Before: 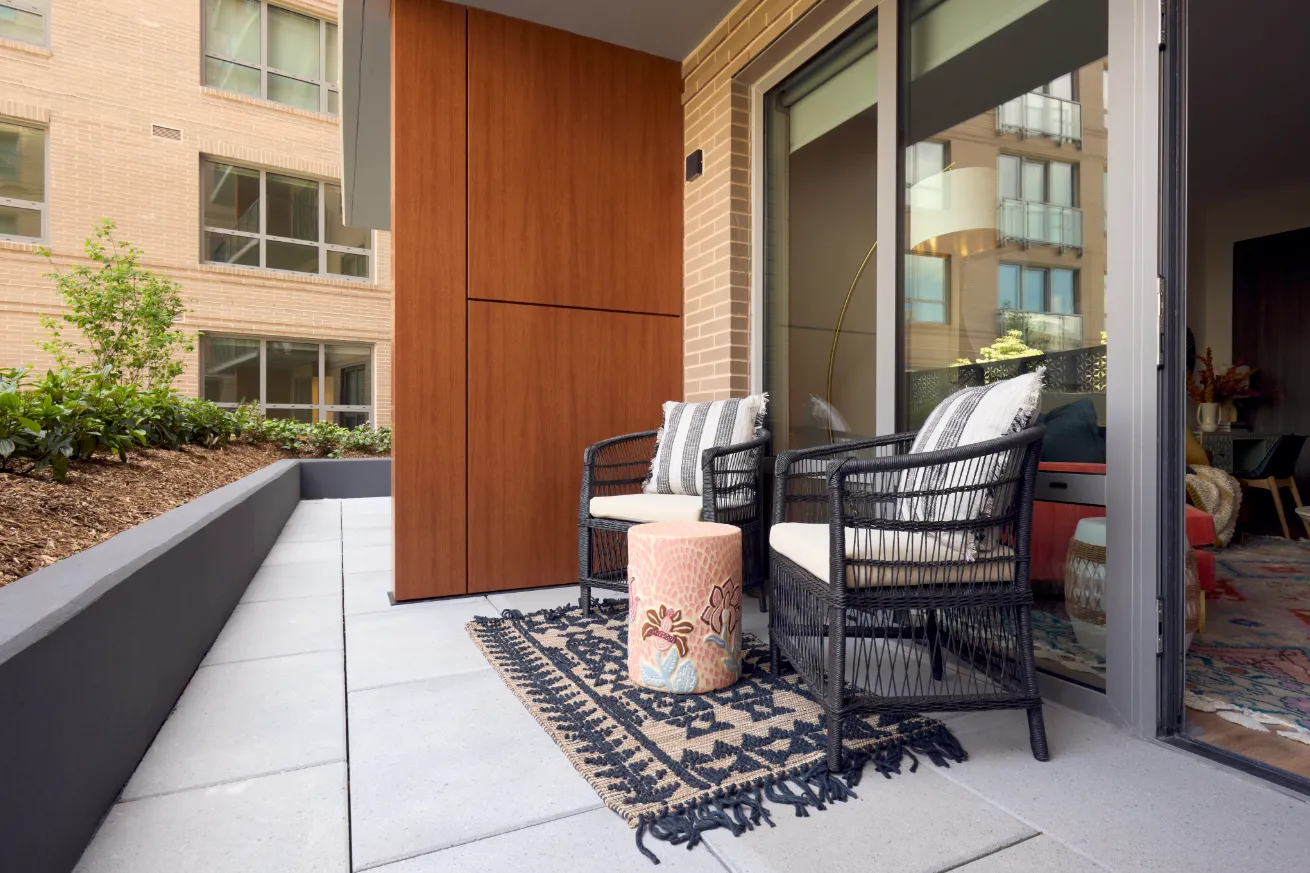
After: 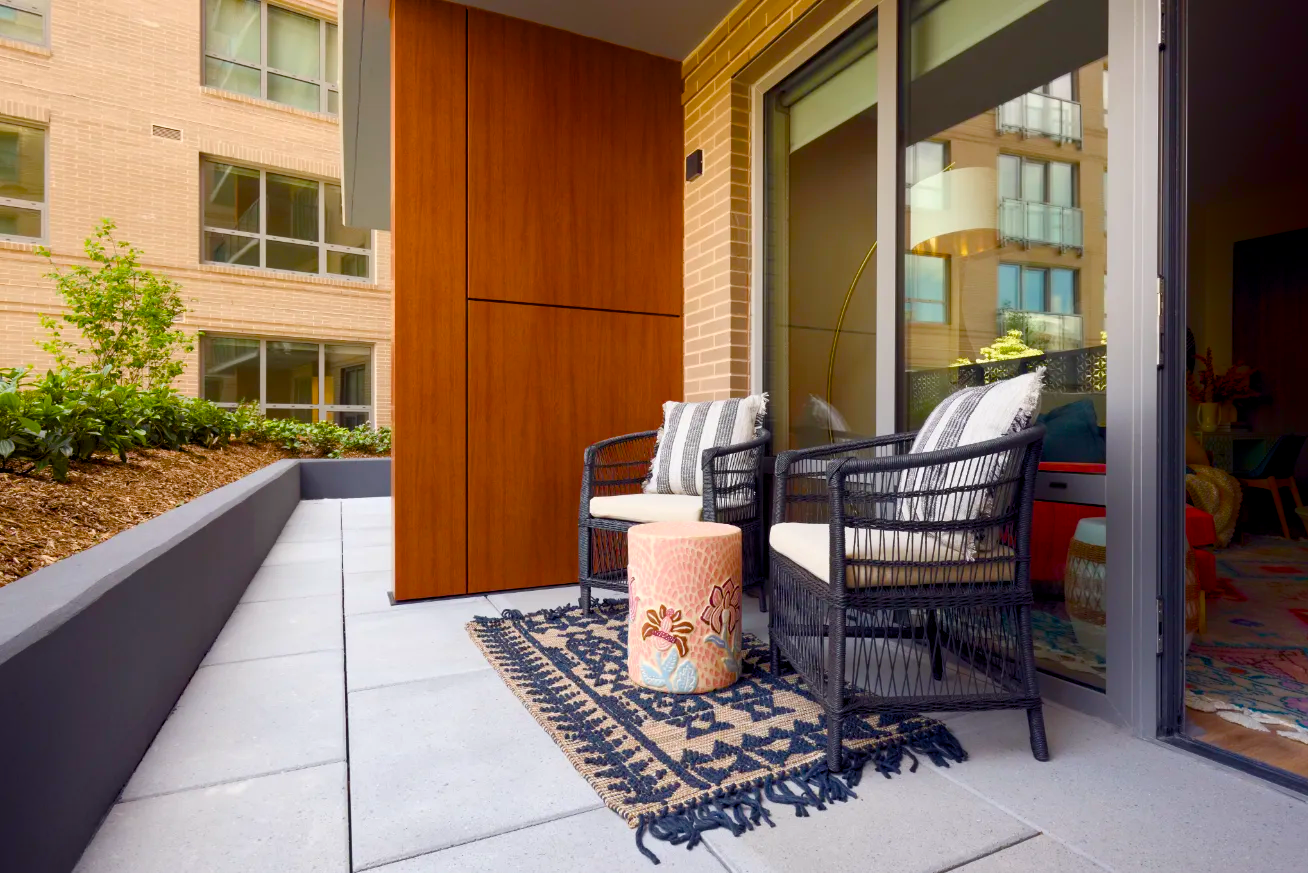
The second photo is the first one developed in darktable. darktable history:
color balance rgb: linear chroma grading › global chroma 9.836%, perceptual saturation grading › global saturation 34.736%, perceptual saturation grading › highlights -24.984%, perceptual saturation grading › shadows 50.257%, global vibrance 14.286%
shadows and highlights: shadows -86.54, highlights -35.83, soften with gaussian
